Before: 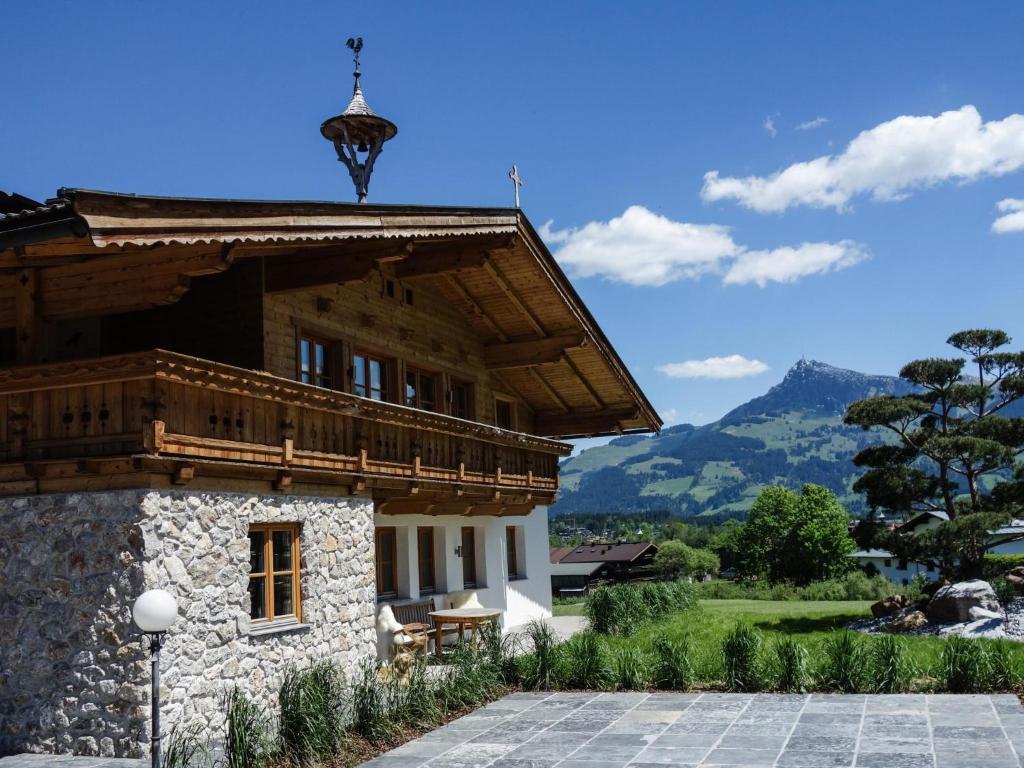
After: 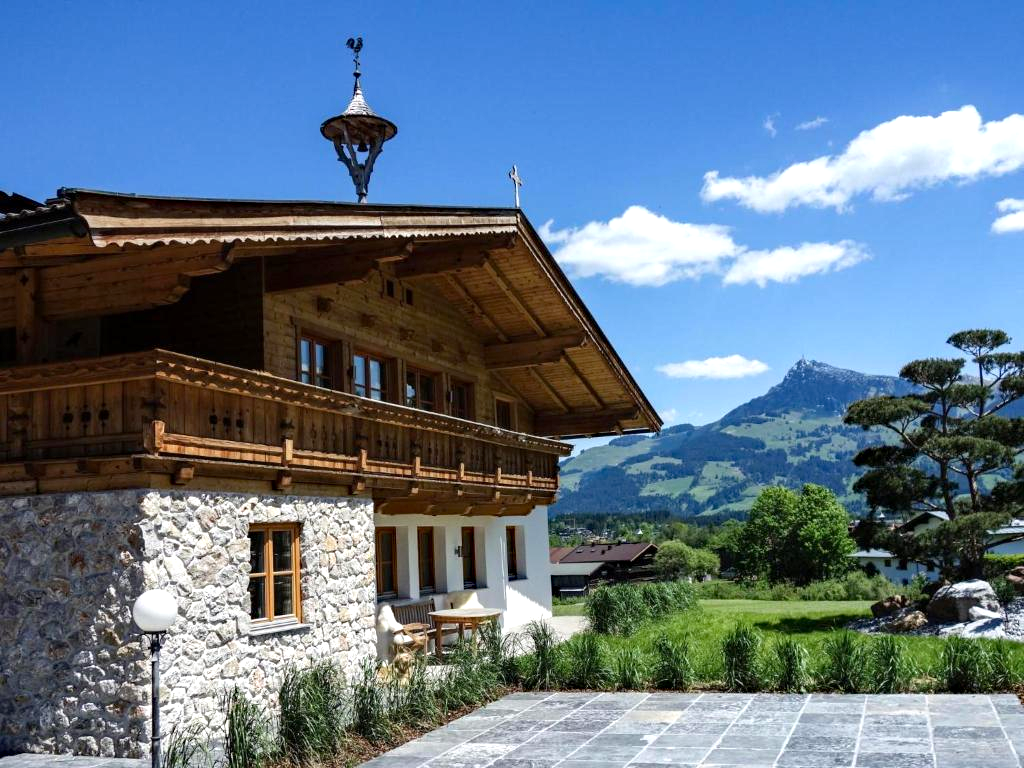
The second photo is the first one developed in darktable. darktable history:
haze removal: compatibility mode true, adaptive false
exposure: black level correction 0.001, exposure 0.498 EV, compensate exposure bias true, compensate highlight preservation false
